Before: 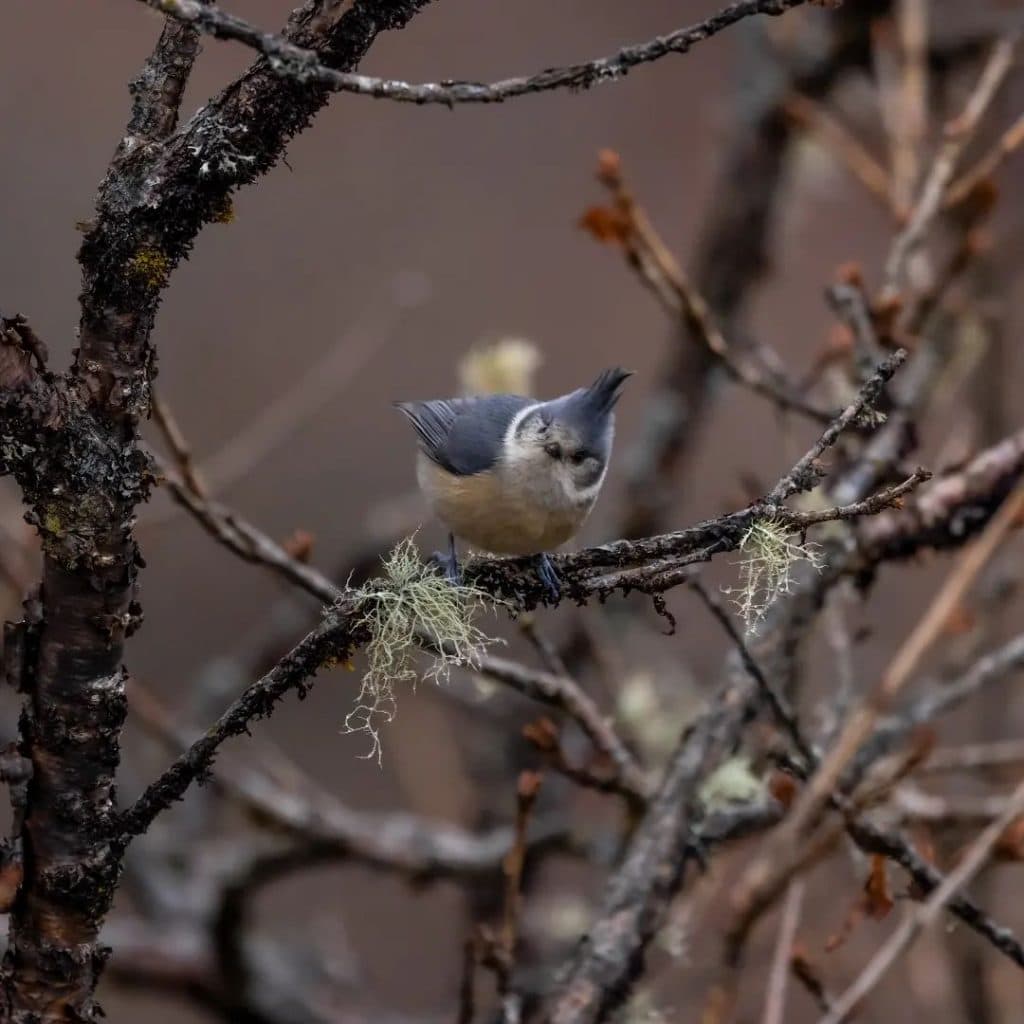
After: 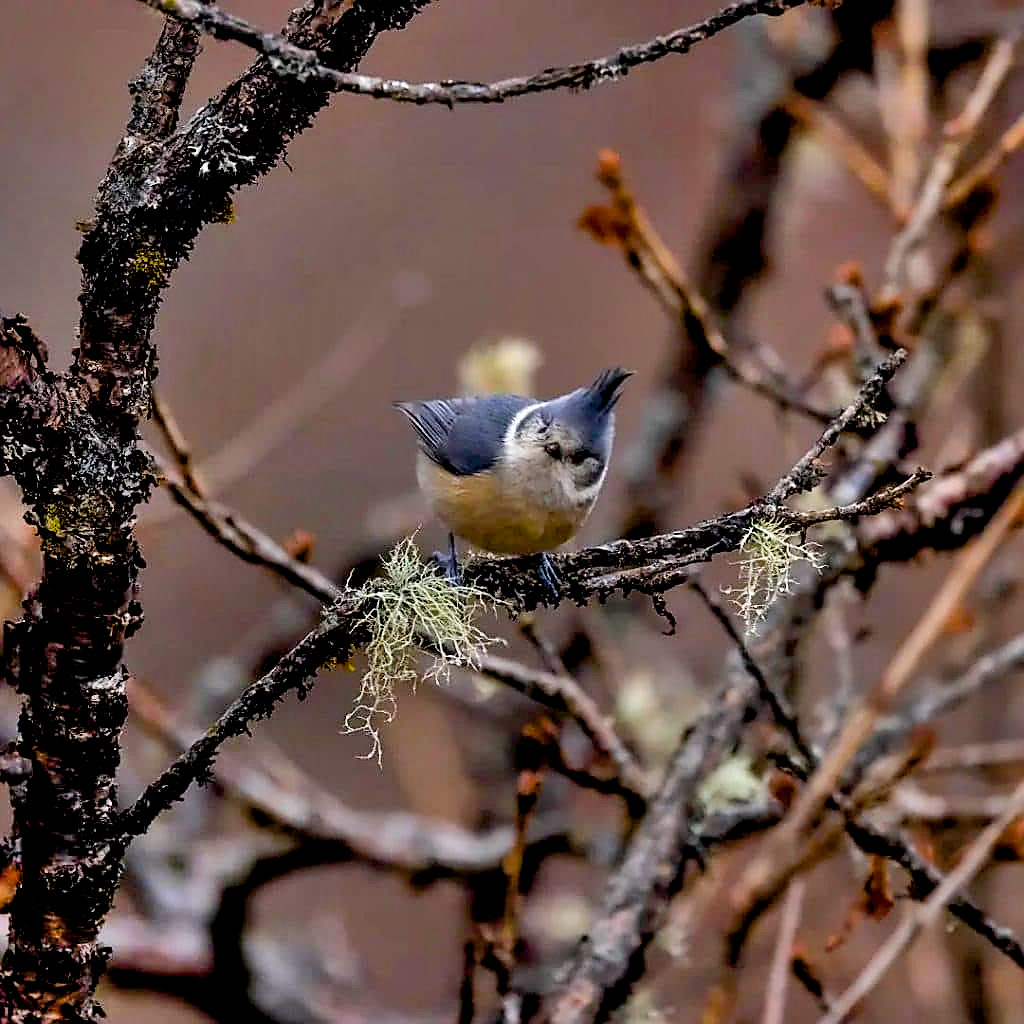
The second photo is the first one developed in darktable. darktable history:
exposure: exposure 0.2 EV, compensate highlight preservation false
color balance rgb: shadows lift › luminance -9.41%, highlights gain › luminance 17.6%, global offset › luminance -1.45%, perceptual saturation grading › highlights -17.77%, perceptual saturation grading › mid-tones 33.1%, perceptual saturation grading › shadows 50.52%, global vibrance 24.22%
shadows and highlights: shadows 60, highlights -60.23, soften with gaussian
sharpen: radius 1.4, amount 1.25, threshold 0.7
